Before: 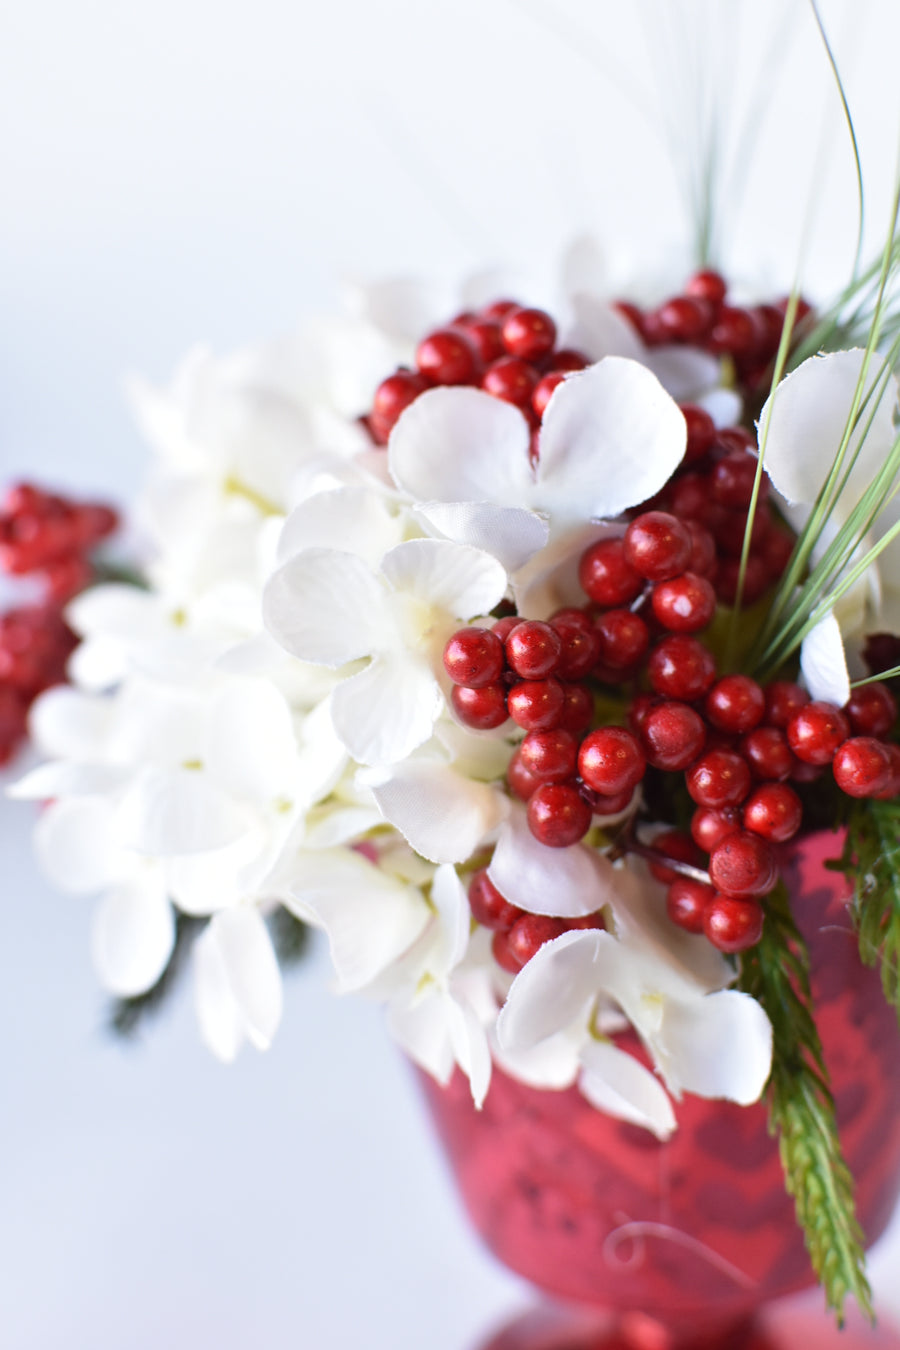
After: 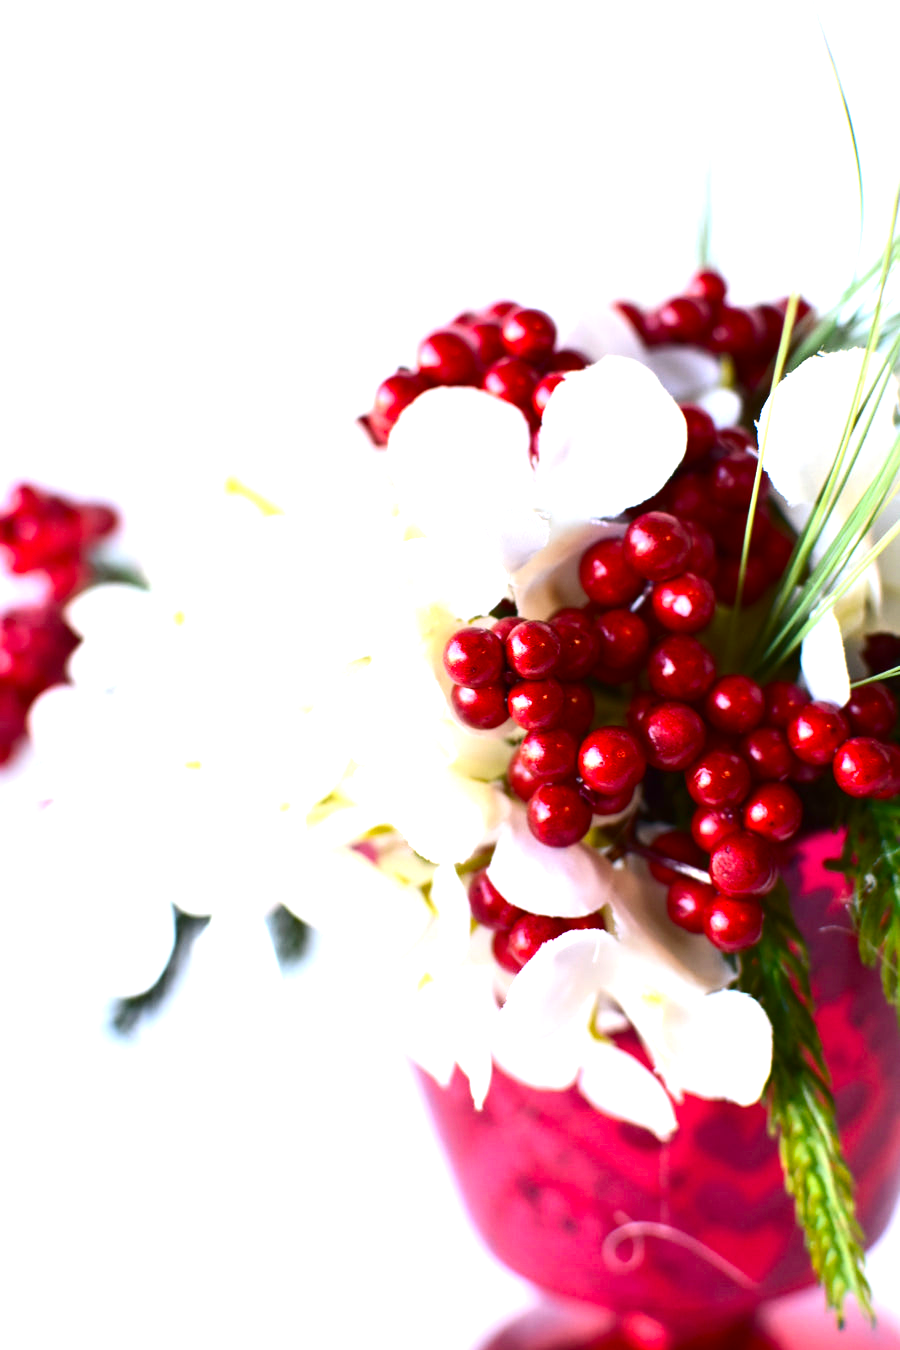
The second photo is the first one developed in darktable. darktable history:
color balance rgb: shadows lift › chroma 2.008%, shadows lift › hue 187.6°, perceptual saturation grading › global saturation 25.783%, perceptual brilliance grading › global brilliance 15.071%, perceptual brilliance grading › shadows -34.845%, global vibrance -16.762%, contrast -6.347%
exposure: black level correction 0.001, exposure 0.5 EV, compensate highlight preservation false
contrast brightness saturation: contrast 0.134, brightness -0.056, saturation 0.156
